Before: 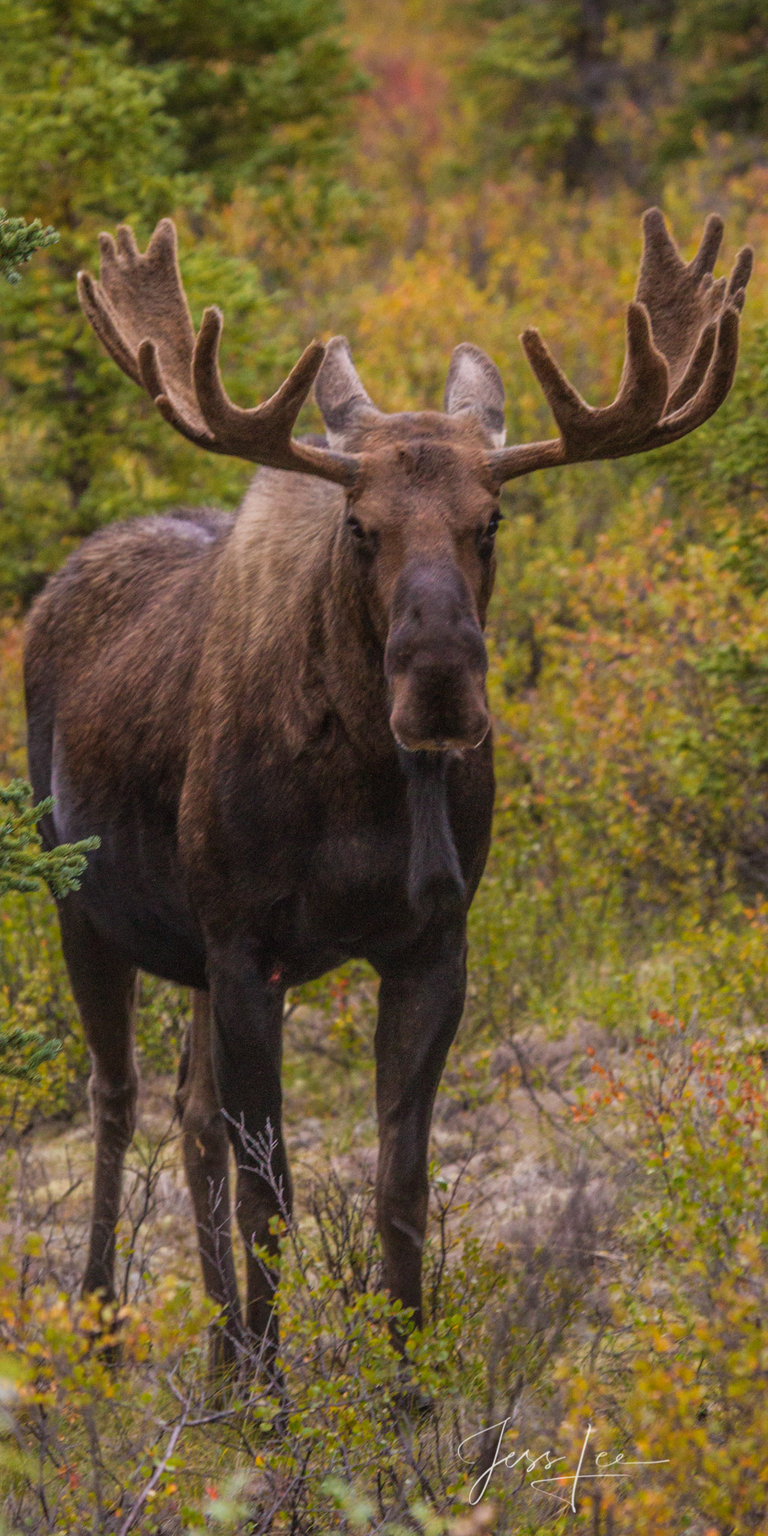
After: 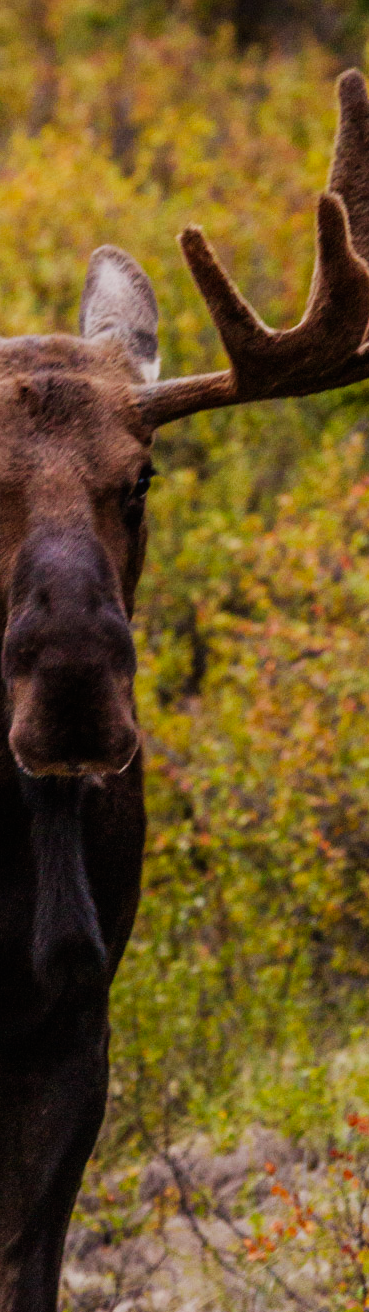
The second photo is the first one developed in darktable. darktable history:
sigmoid: contrast 1.8, skew -0.2, preserve hue 0%, red attenuation 0.1, red rotation 0.035, green attenuation 0.1, green rotation -0.017, blue attenuation 0.15, blue rotation -0.052, base primaries Rec2020
crop and rotate: left 49.936%, top 10.094%, right 13.136%, bottom 24.256%
